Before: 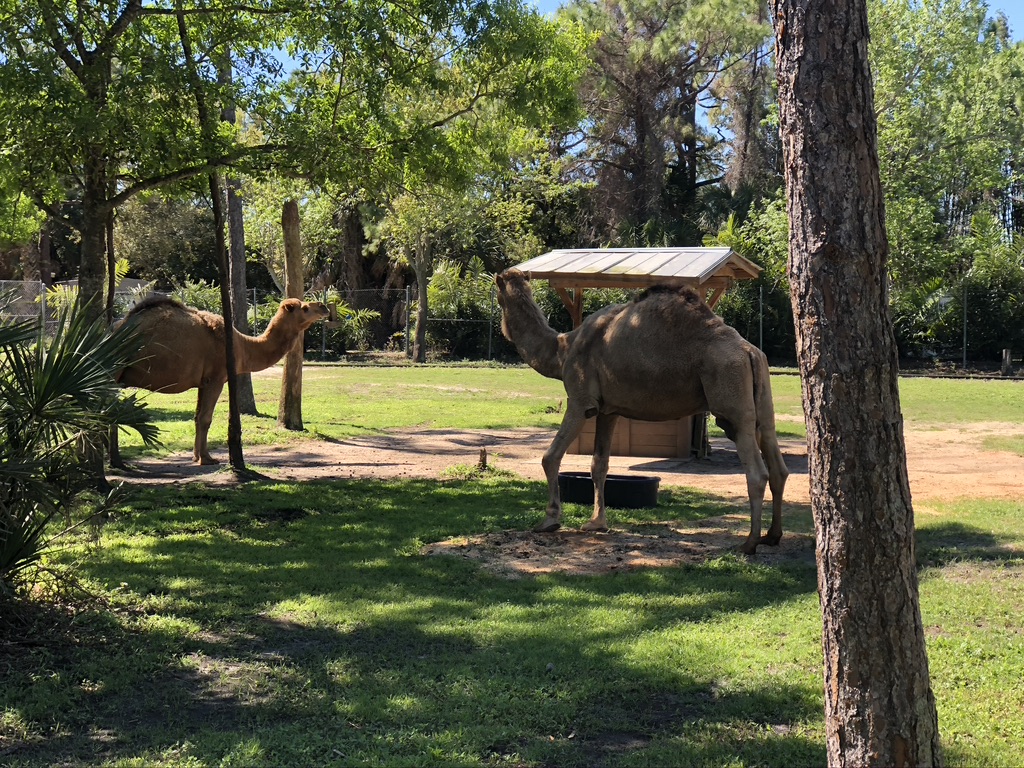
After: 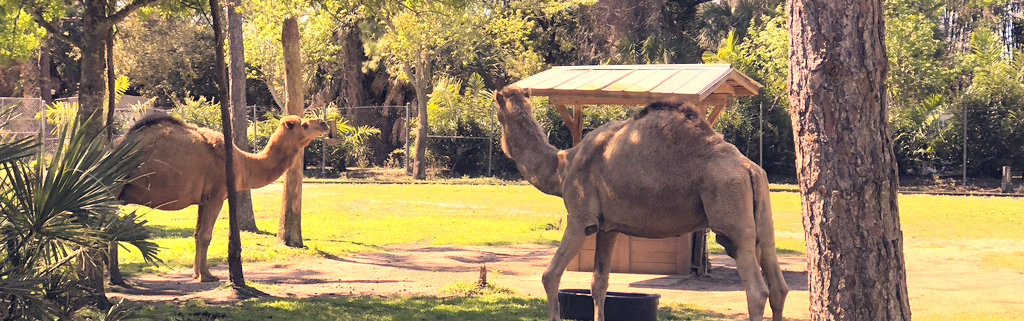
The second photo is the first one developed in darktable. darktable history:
exposure: black level correction 0, exposure 0.5 EV, compensate highlight preservation false
crop and rotate: top 23.84%, bottom 34.294%
color correction: highlights a* 19.59, highlights b* 27.49, shadows a* 3.46, shadows b* -17.28, saturation 0.73
contrast brightness saturation: contrast 0.1, brightness 0.3, saturation 0.14
